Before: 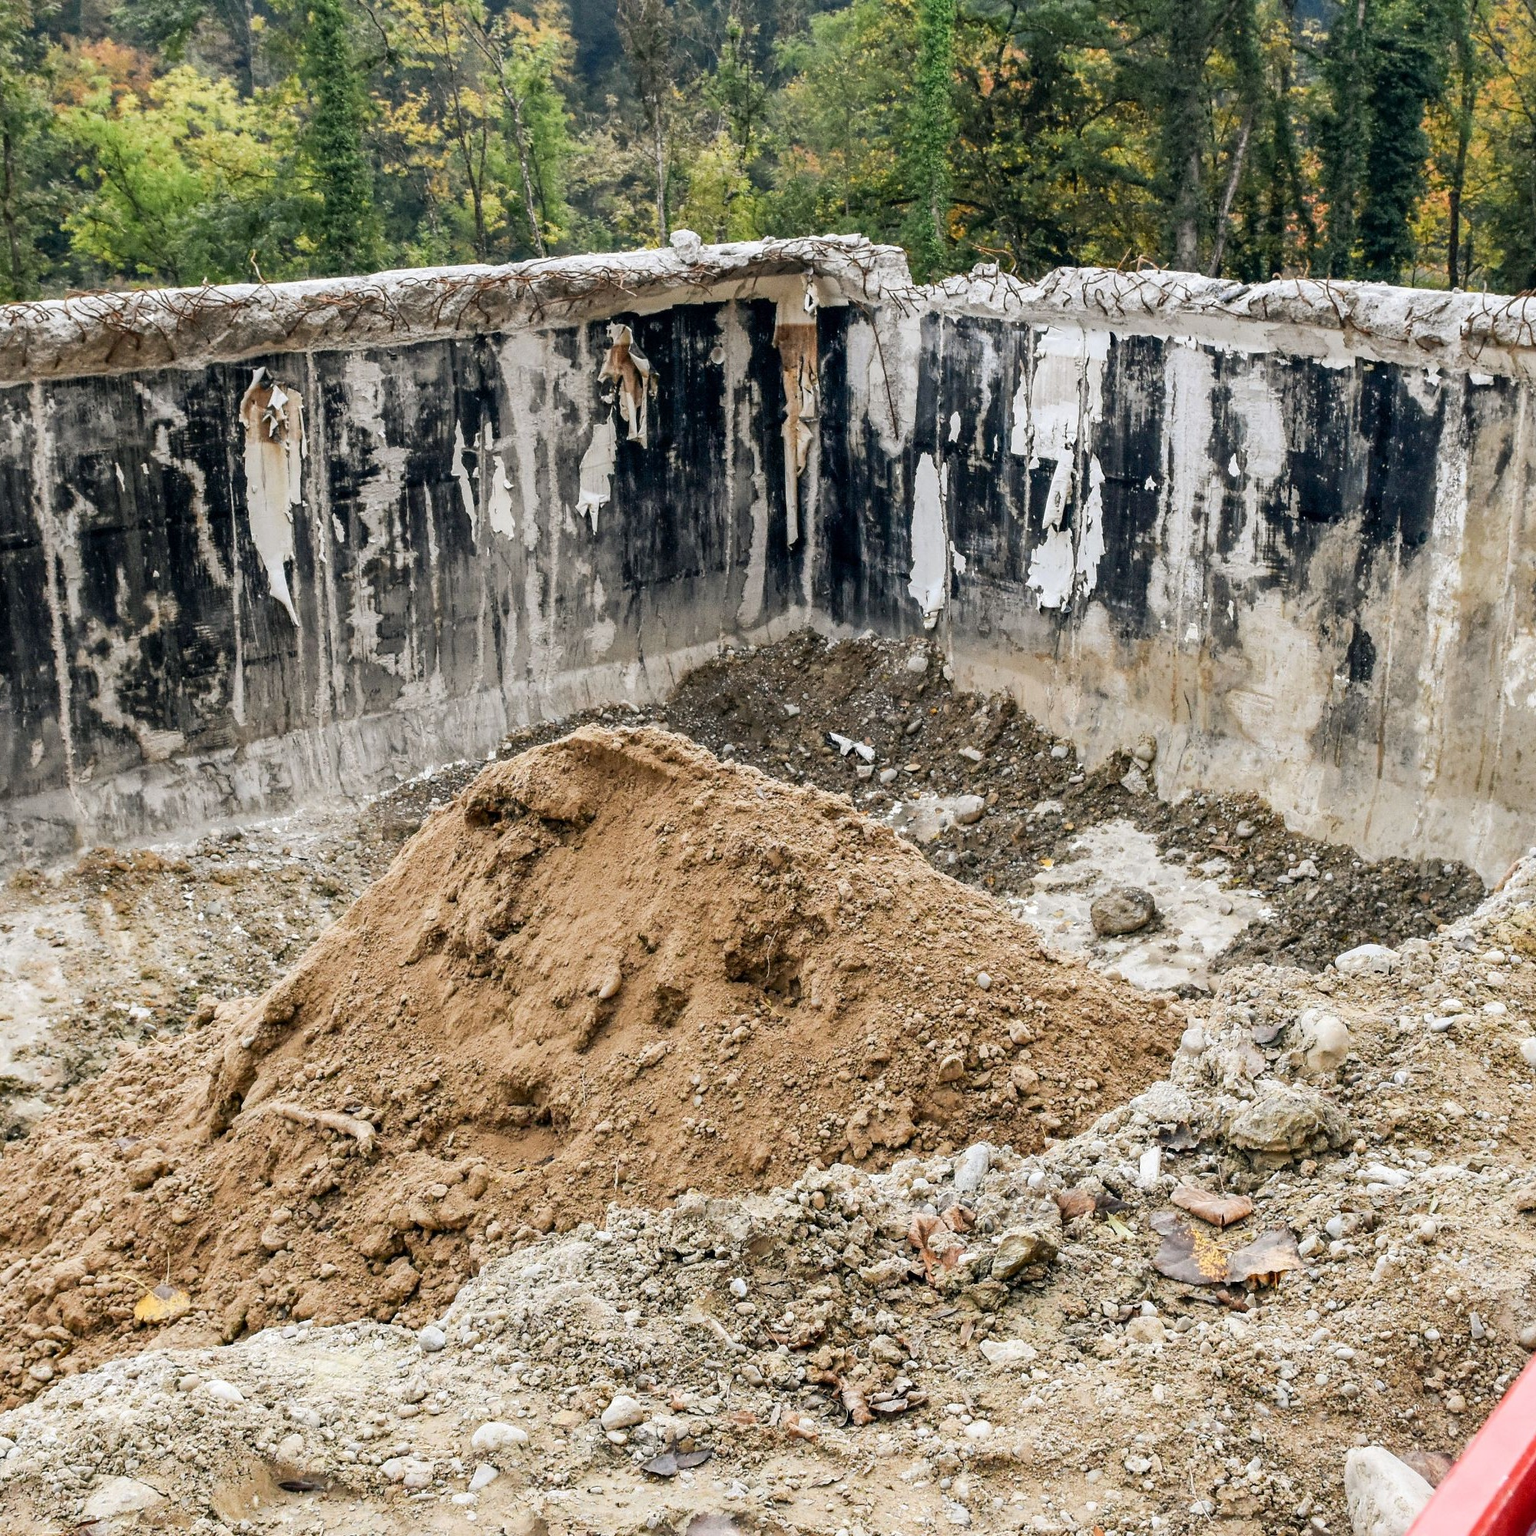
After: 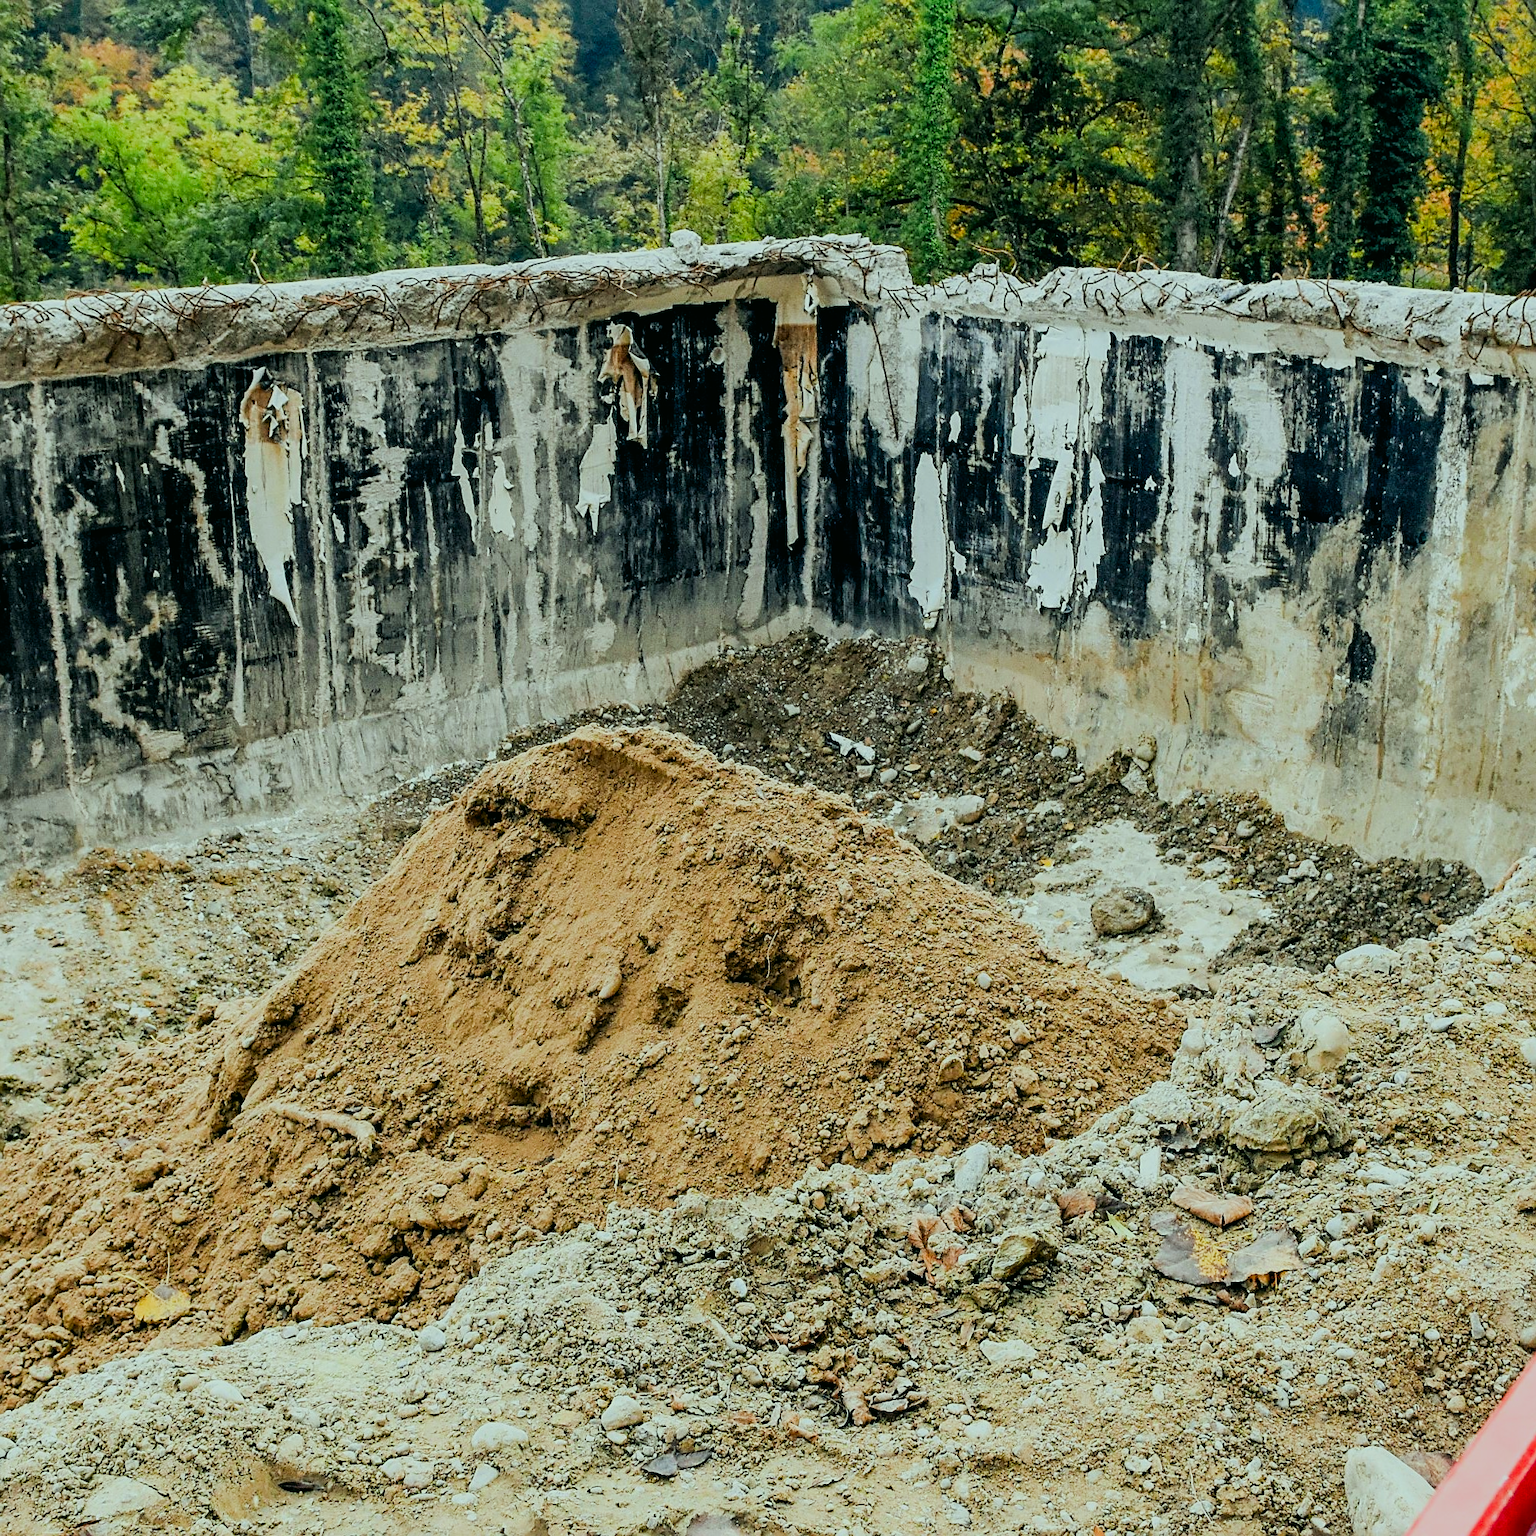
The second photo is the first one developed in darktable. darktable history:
filmic rgb: black relative exposure -7.65 EV, white relative exposure 4.56 EV, hardness 3.61, contrast 1.05
white balance: emerald 1
color correction: highlights a* -7.33, highlights b* 1.26, shadows a* -3.55, saturation 1.4
sharpen: on, module defaults
